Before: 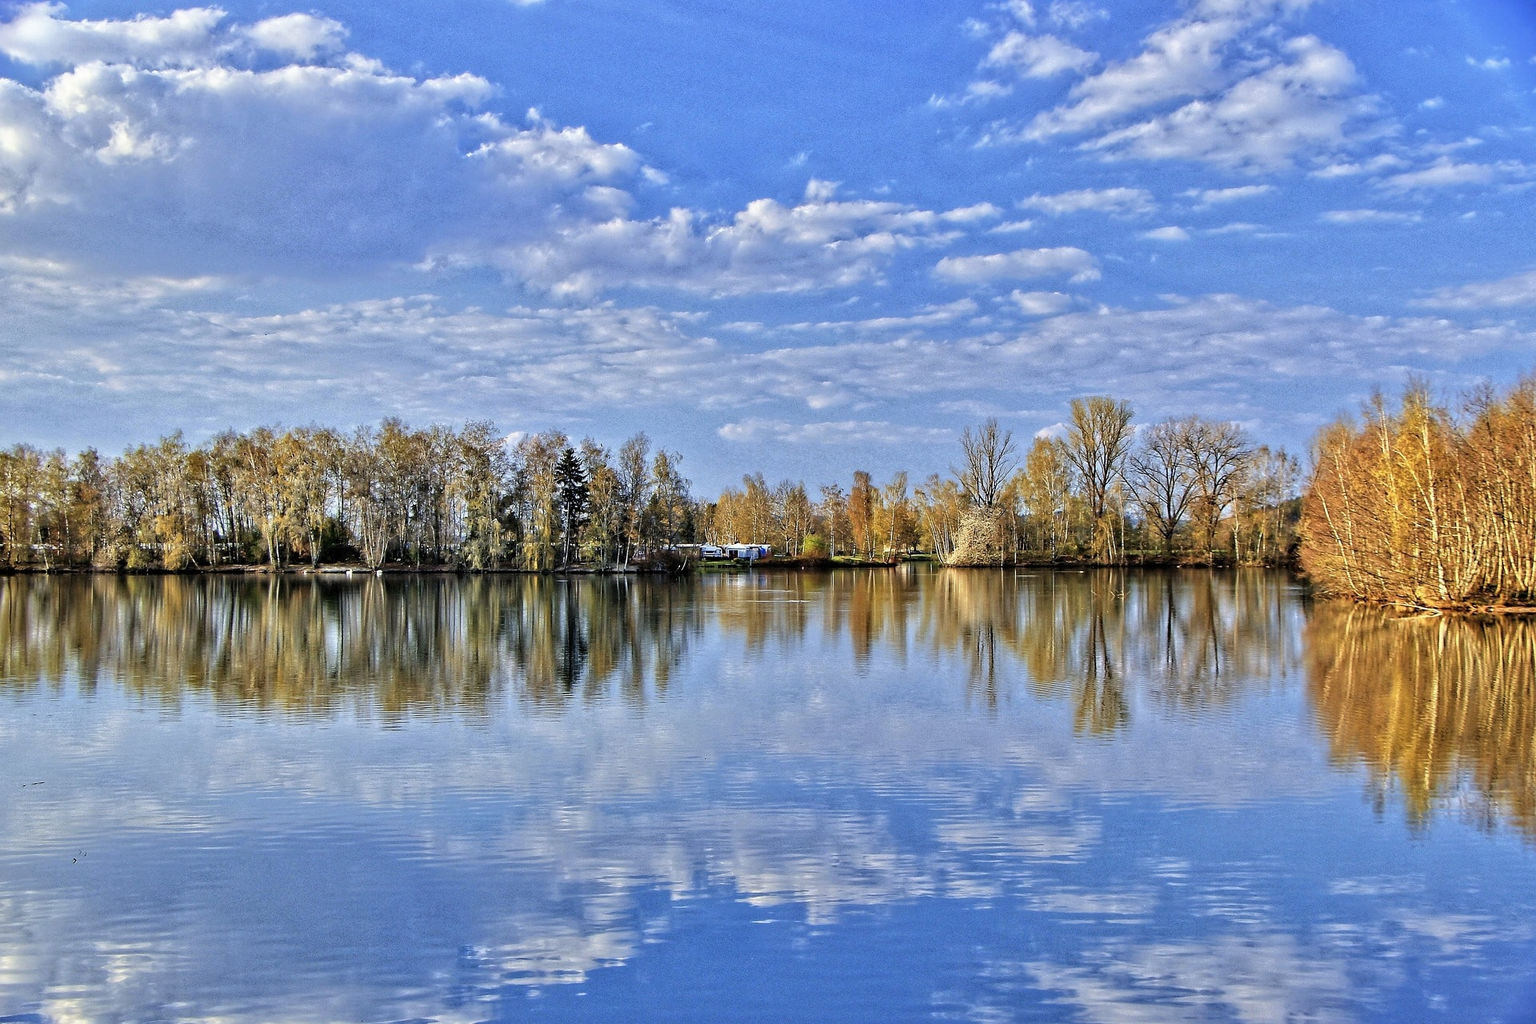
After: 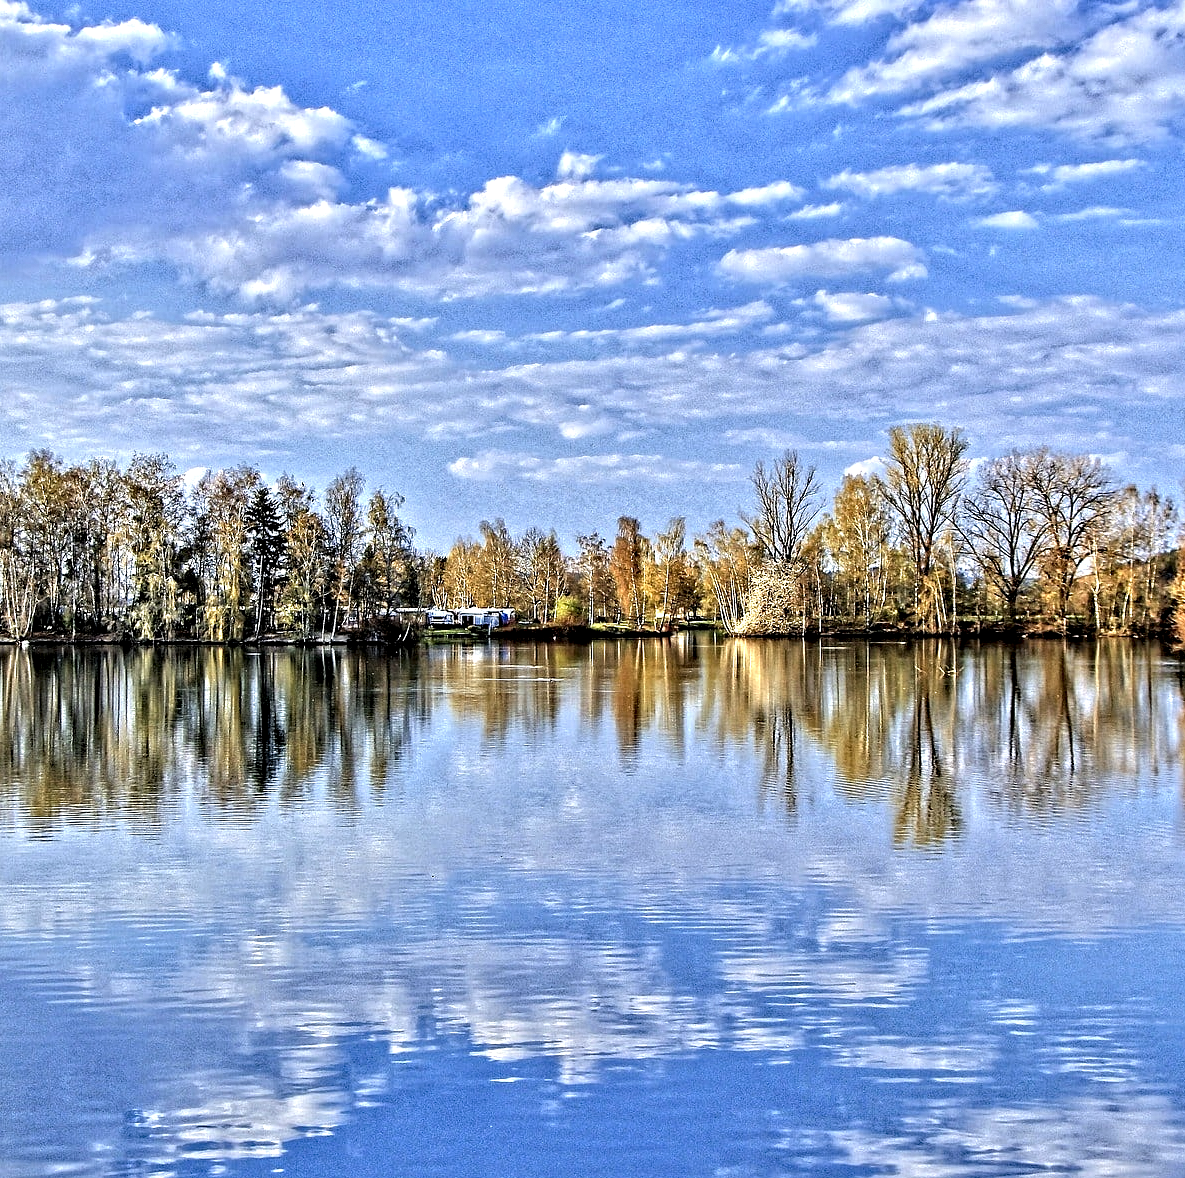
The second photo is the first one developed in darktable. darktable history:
contrast equalizer: y [[0.5, 0.542, 0.583, 0.625, 0.667, 0.708], [0.5 ×6], [0.5 ×6], [0 ×6], [0 ×6]]
crop and rotate: left 23.402%, top 5.633%, right 14.847%, bottom 2.315%
tone equalizer: -8 EV -0.399 EV, -7 EV -0.411 EV, -6 EV -0.306 EV, -5 EV -0.249 EV, -3 EV 0.207 EV, -2 EV 0.36 EV, -1 EV 0.396 EV, +0 EV 0.392 EV
